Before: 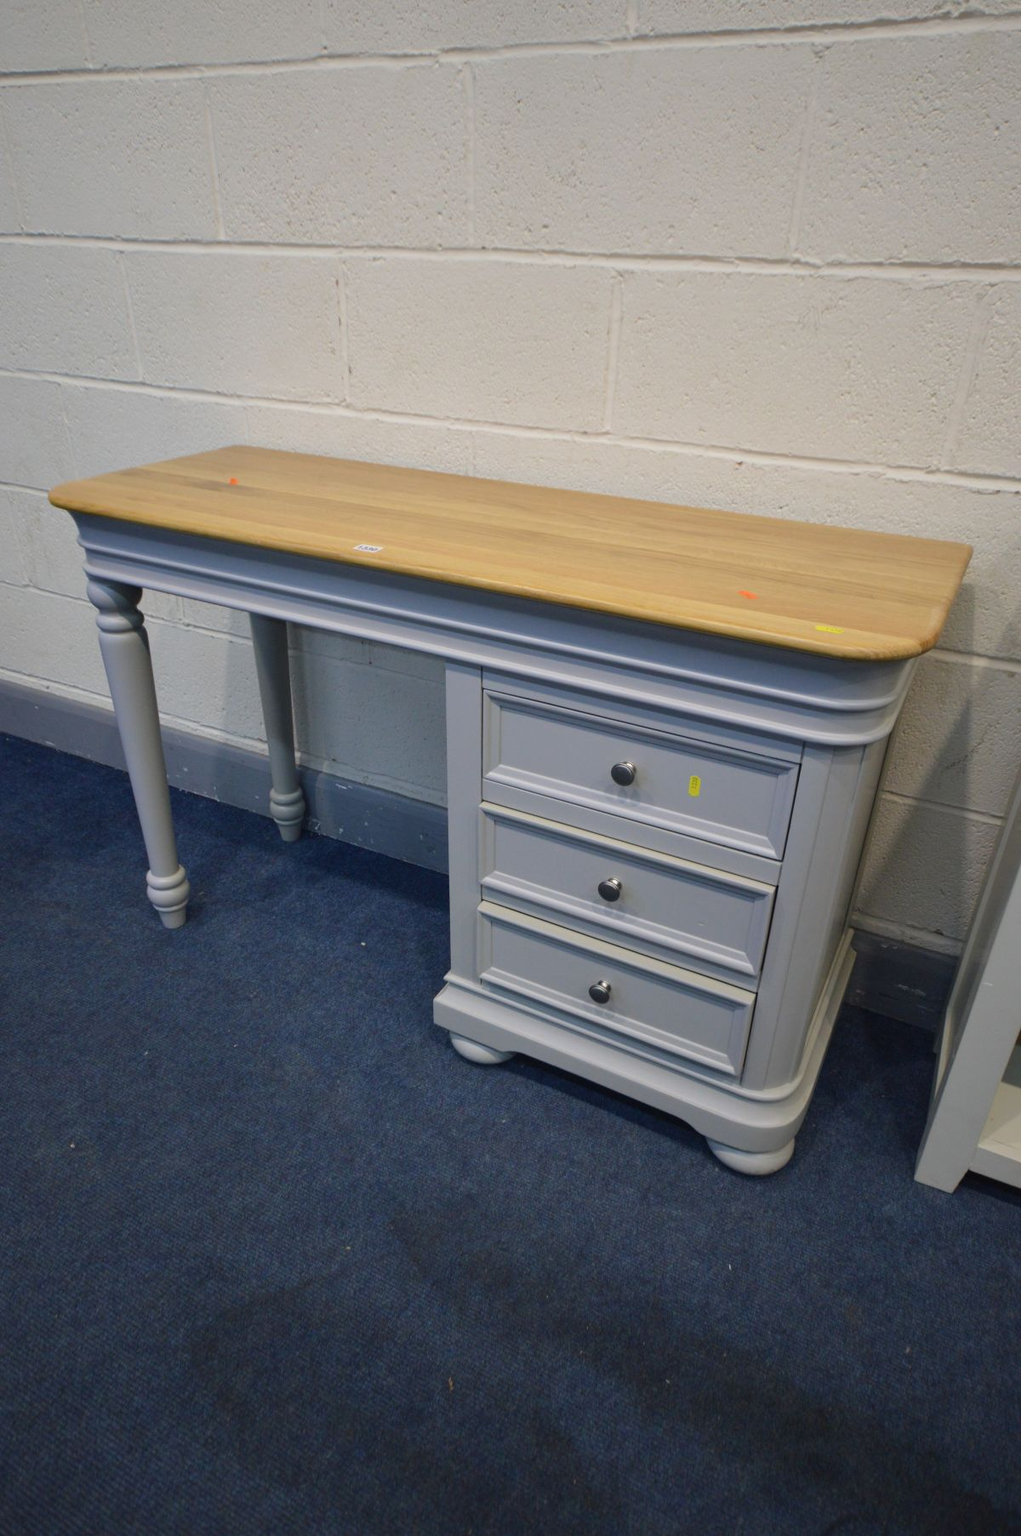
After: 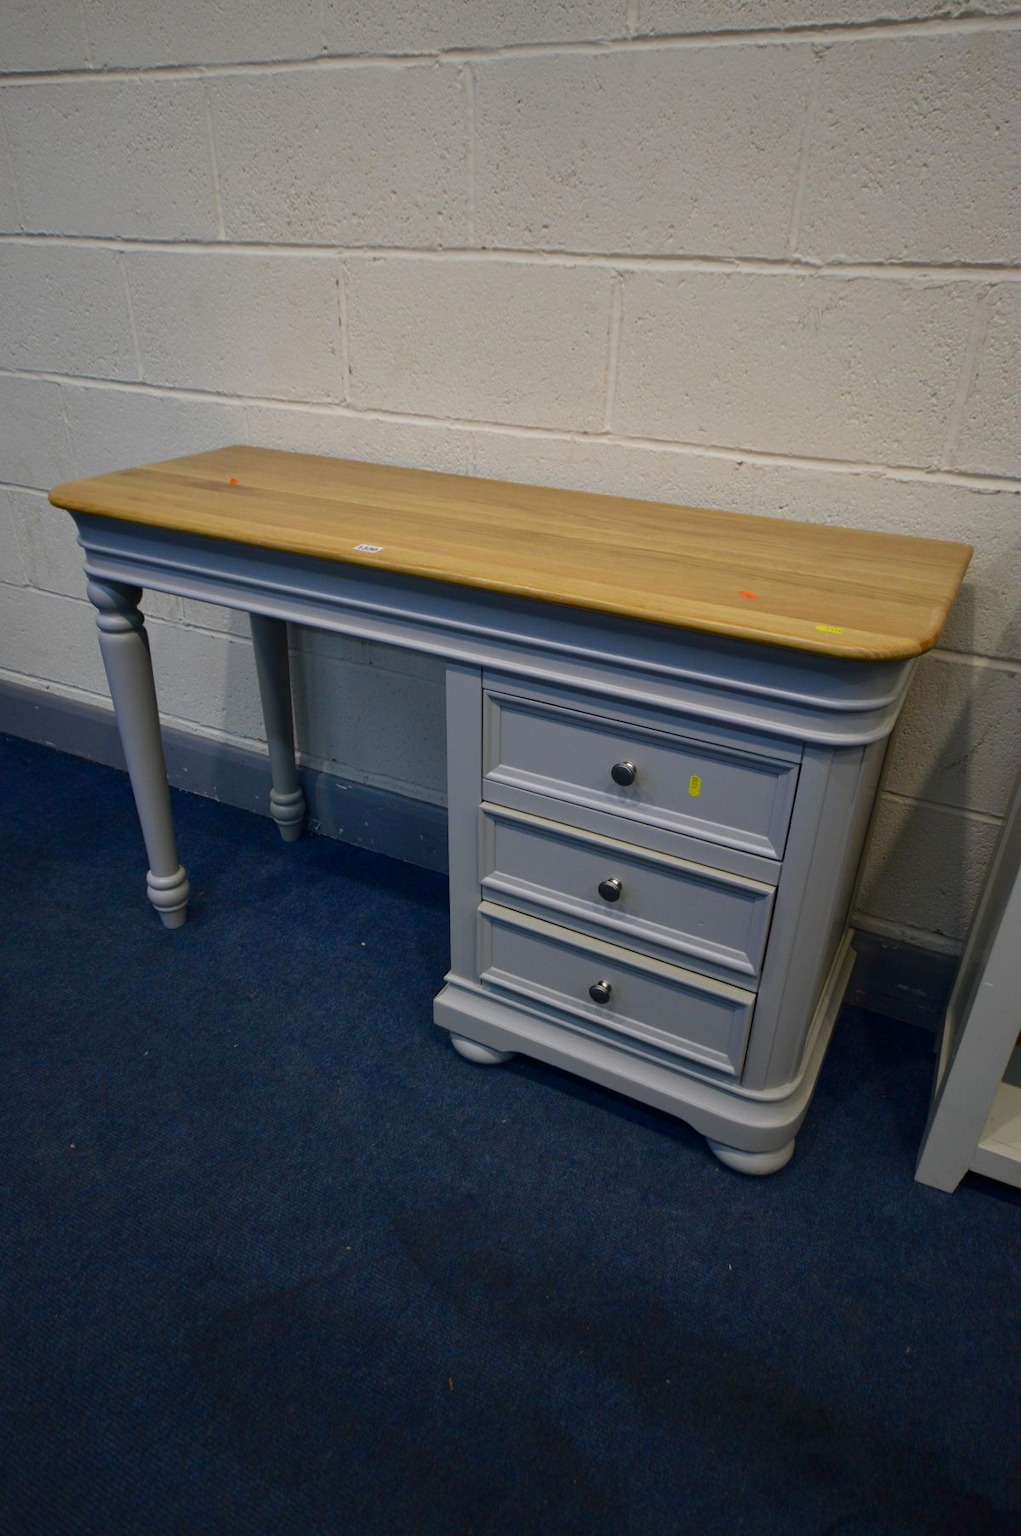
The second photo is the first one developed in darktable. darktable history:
contrast brightness saturation: brightness -0.201, saturation 0.081
